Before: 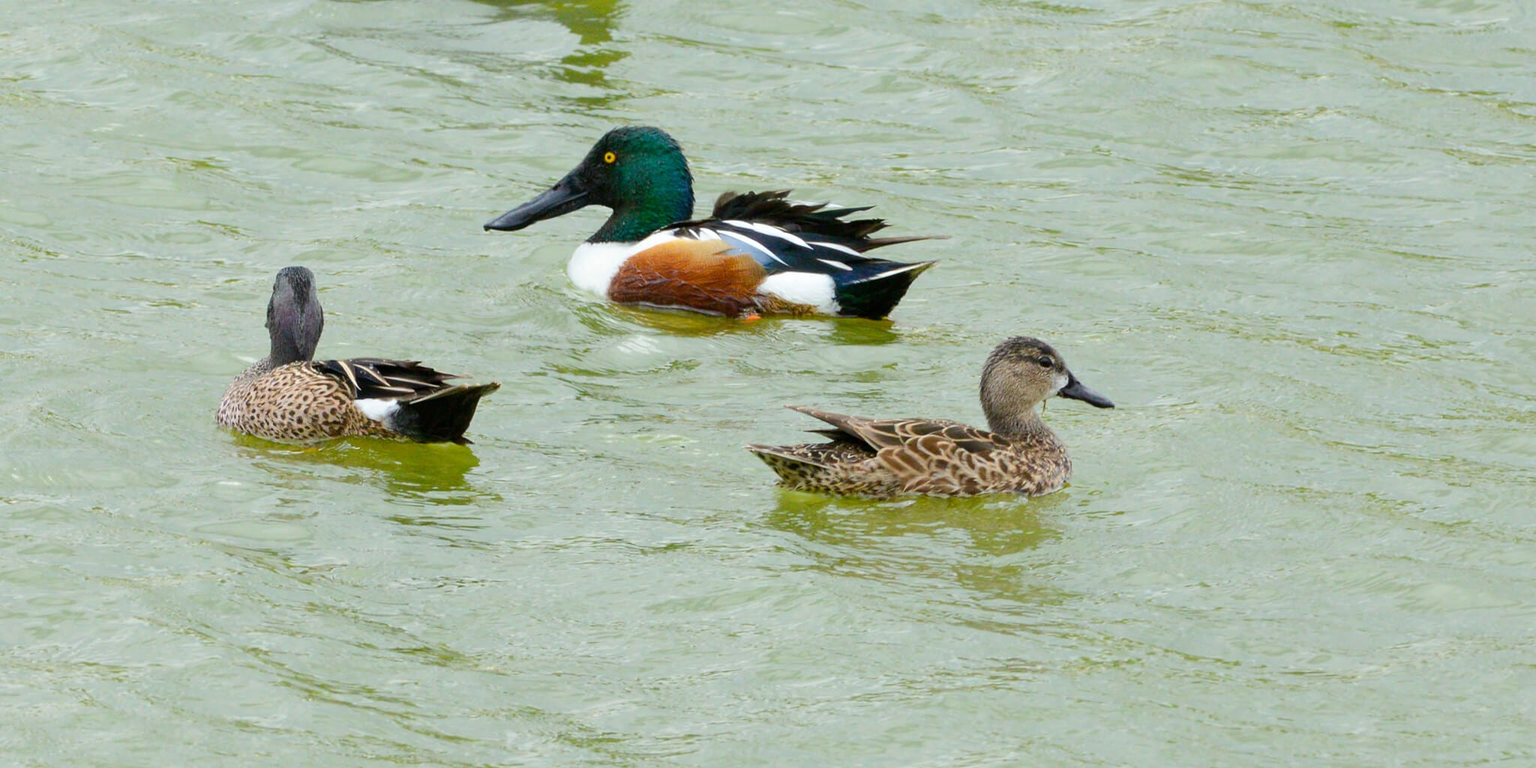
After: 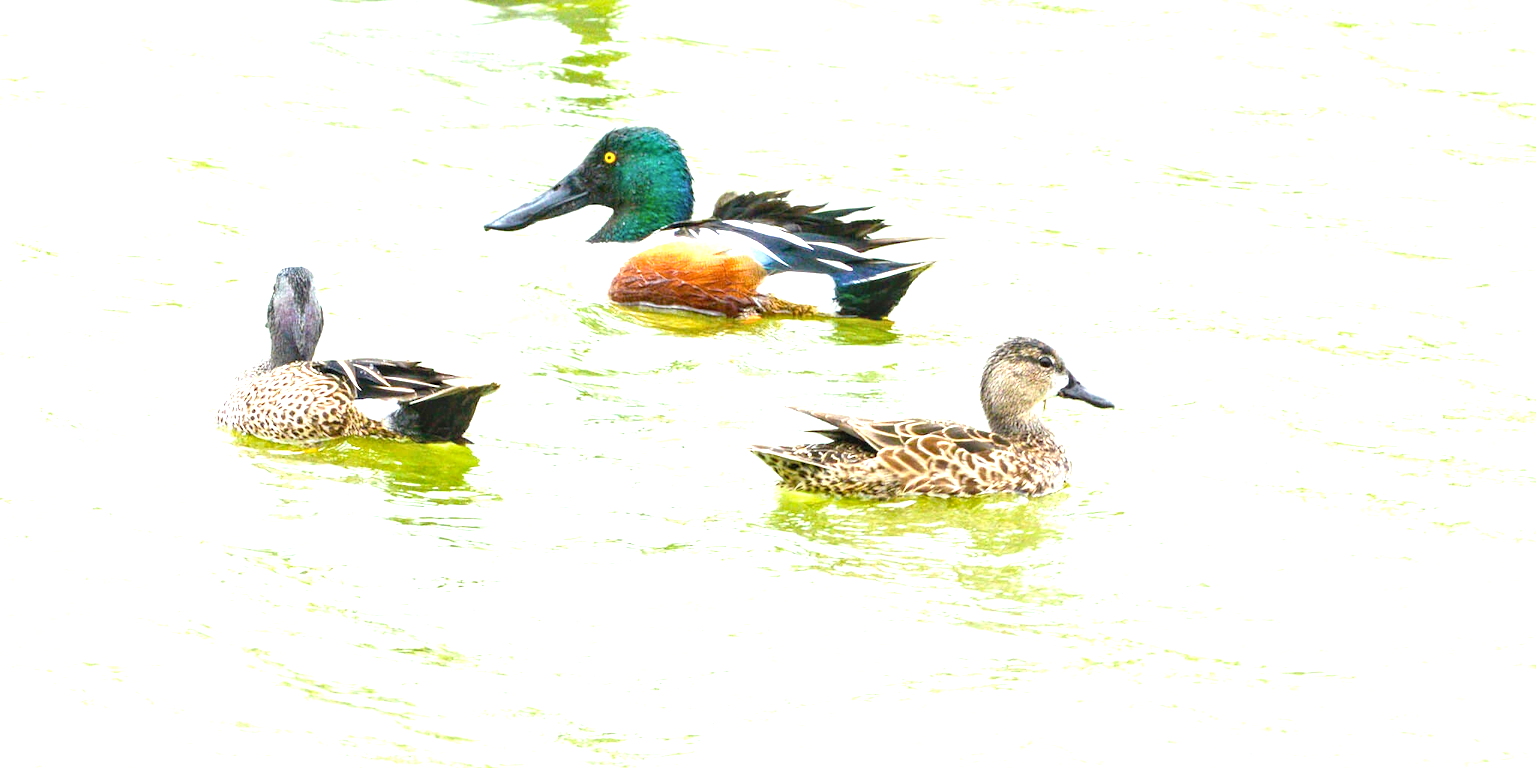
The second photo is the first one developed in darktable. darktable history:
local contrast: on, module defaults
exposure: black level correction 0.001, exposure 1.657 EV, compensate highlight preservation false
